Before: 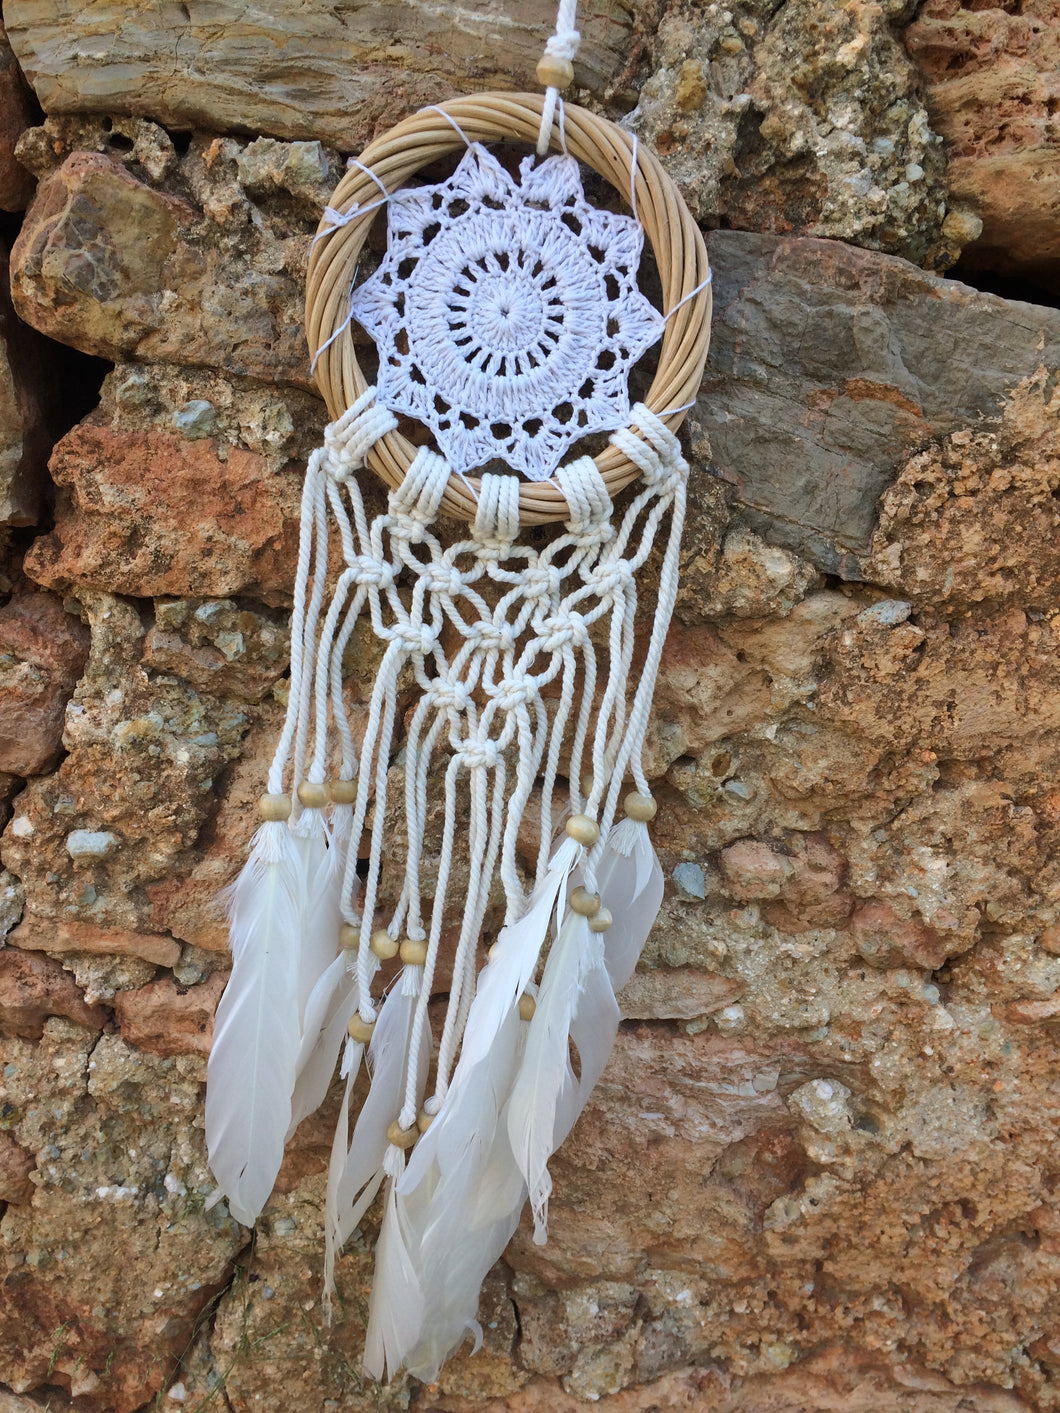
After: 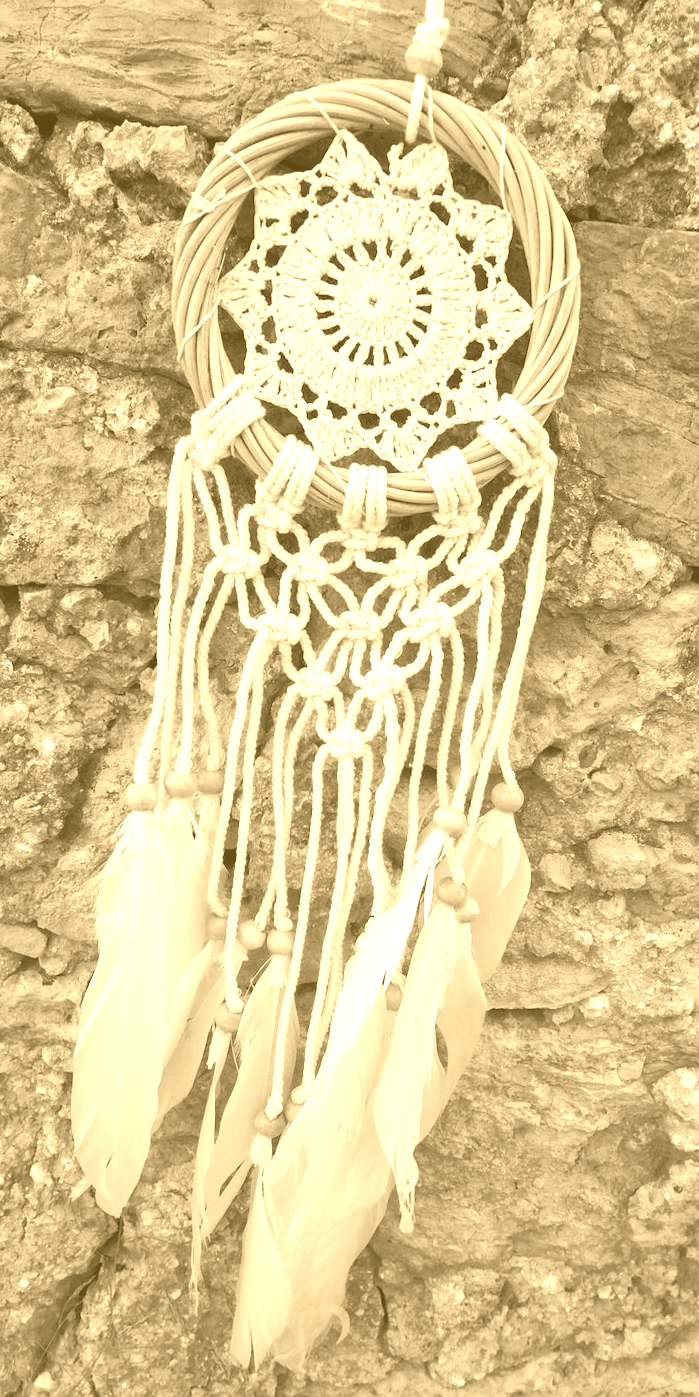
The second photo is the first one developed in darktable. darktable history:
rotate and perspective: rotation 0.174°, lens shift (vertical) 0.013, lens shift (horizontal) 0.019, shear 0.001, automatic cropping original format, crop left 0.007, crop right 0.991, crop top 0.016, crop bottom 0.997
colorize: hue 36°, source mix 100%
crop and rotate: left 12.673%, right 20.66%
